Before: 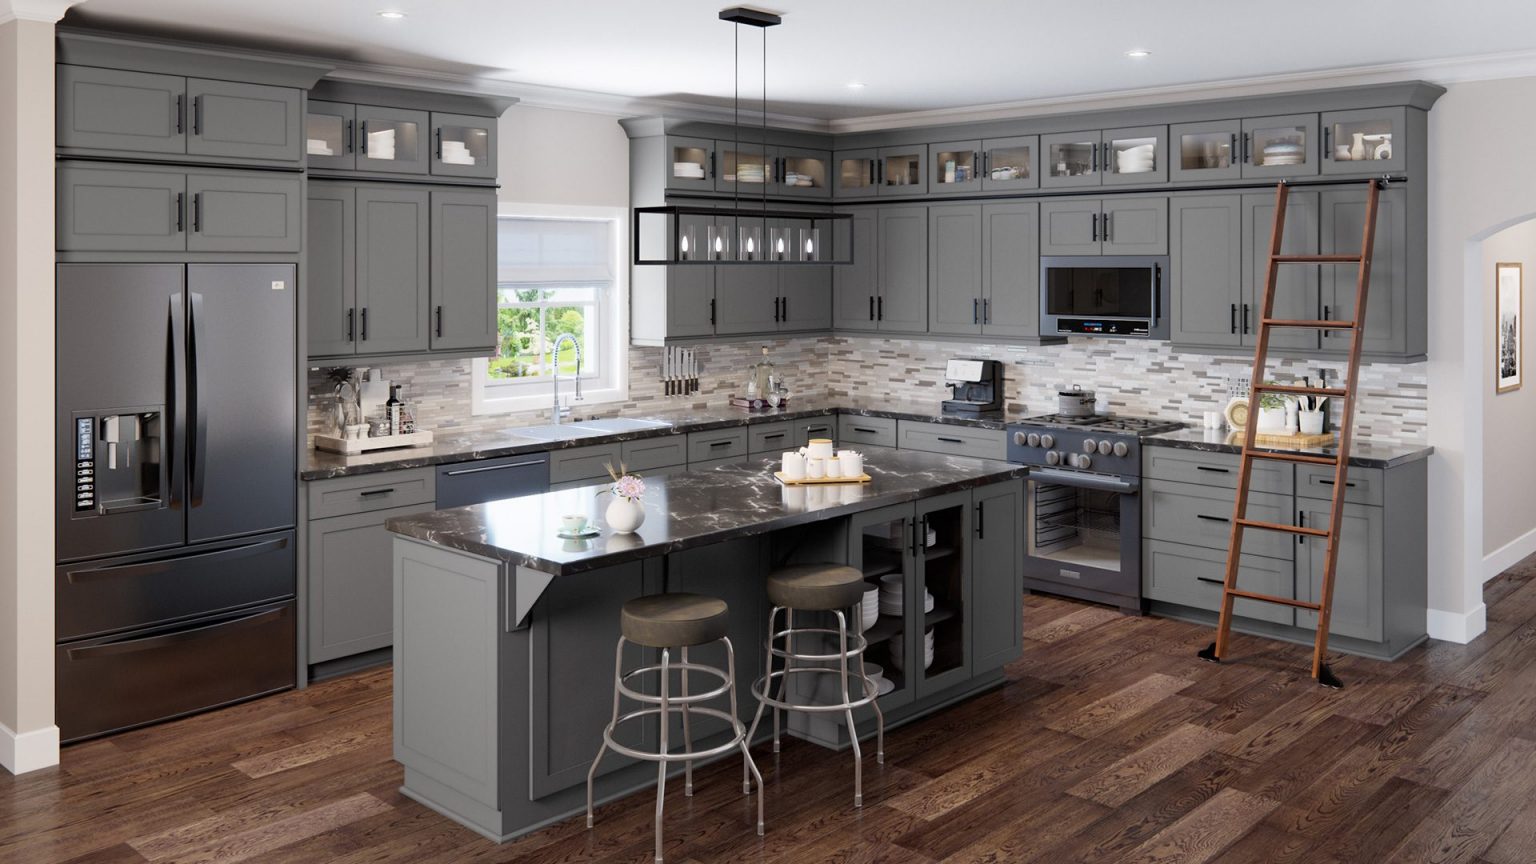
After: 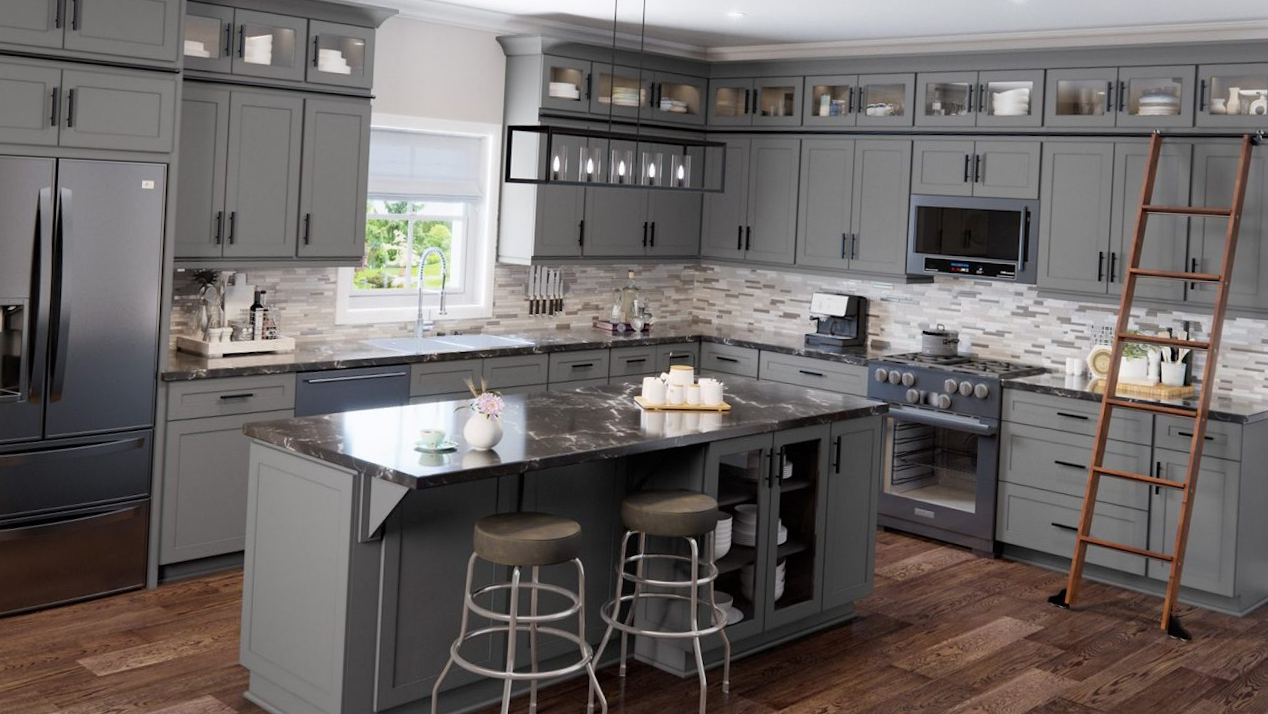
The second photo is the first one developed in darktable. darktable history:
crop and rotate: angle -2.9°, left 5.405%, top 5.23%, right 4.721%, bottom 4.682%
